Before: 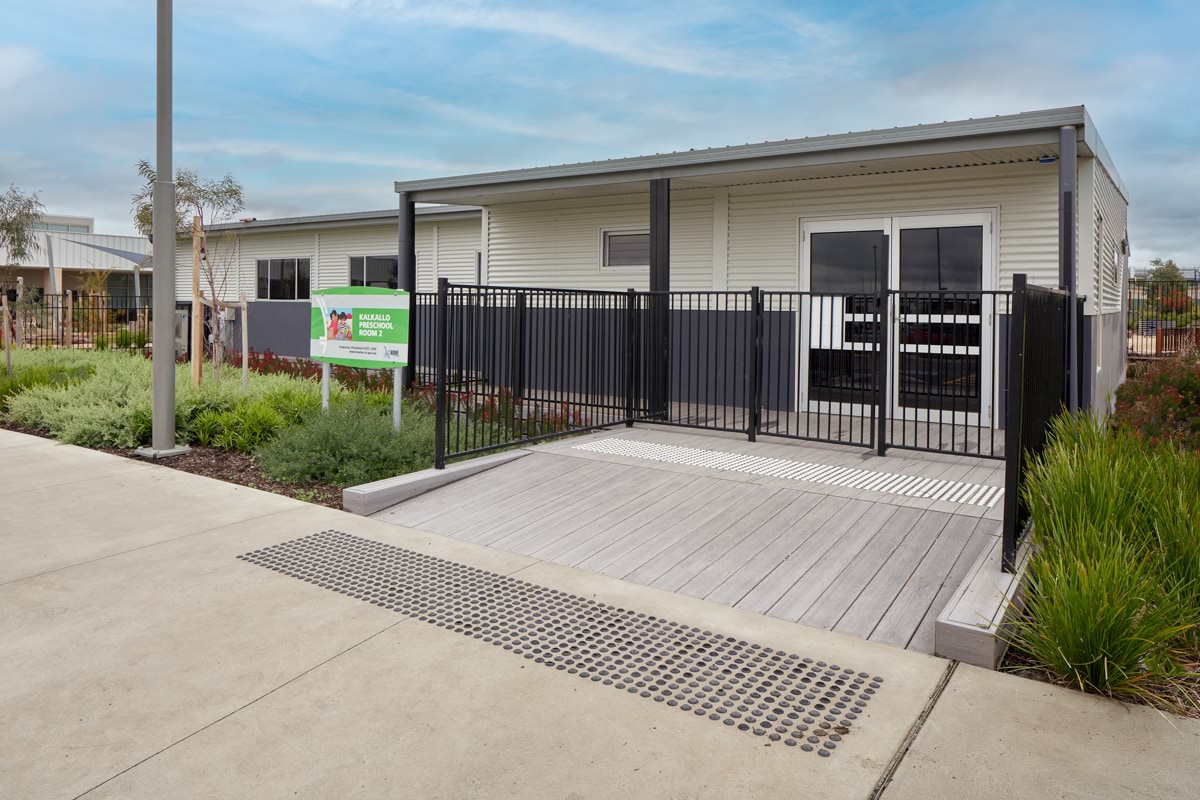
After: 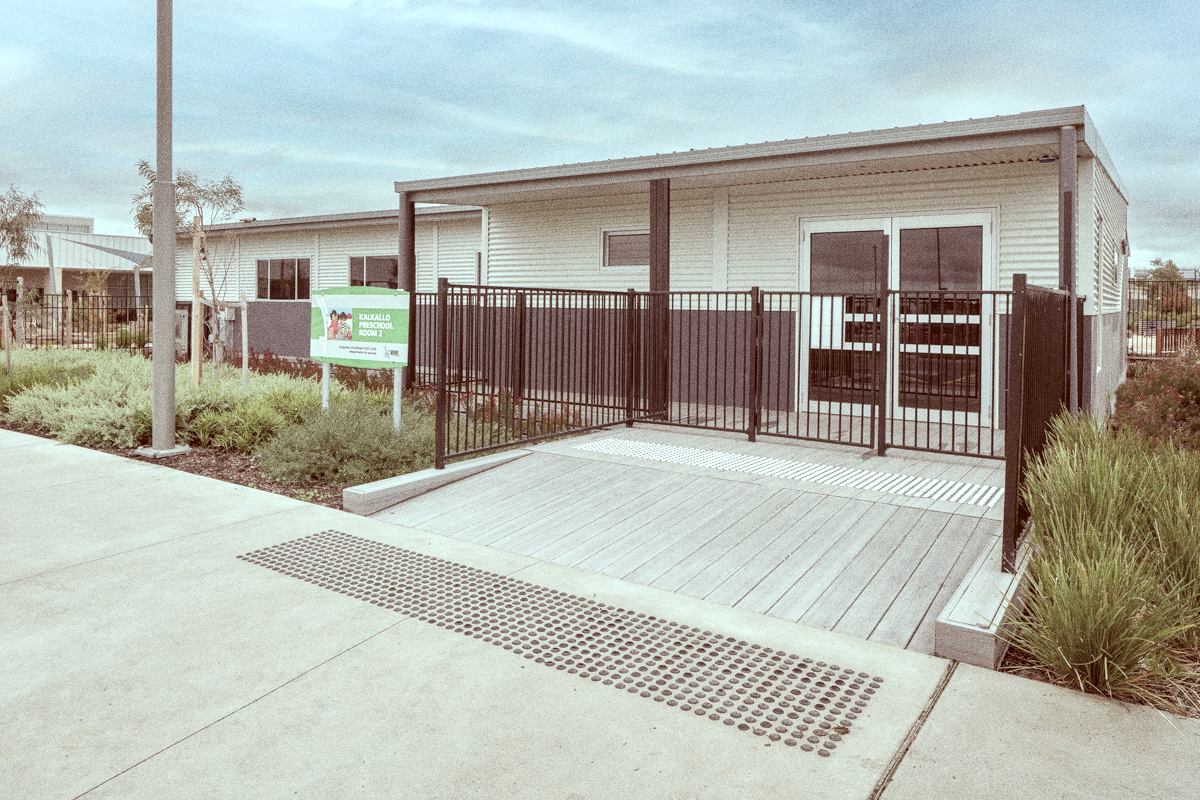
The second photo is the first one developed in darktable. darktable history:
local contrast: detail 130%
exposure: exposure 0.3 EV, compensate highlight preservation false
color balance: lift [1.004, 1.002, 1.002, 0.998], gamma [1, 1.007, 1.002, 0.993], gain [1, 0.977, 1.013, 1.023], contrast -3.64%
color correction: highlights a* -7.23, highlights b* -0.161, shadows a* 20.08, shadows b* 11.73
white balance: red 0.982, blue 1.018
contrast brightness saturation: brightness 0.18, saturation -0.5
levels: levels [0, 0.492, 0.984]
grain: coarseness 0.09 ISO, strength 40%
